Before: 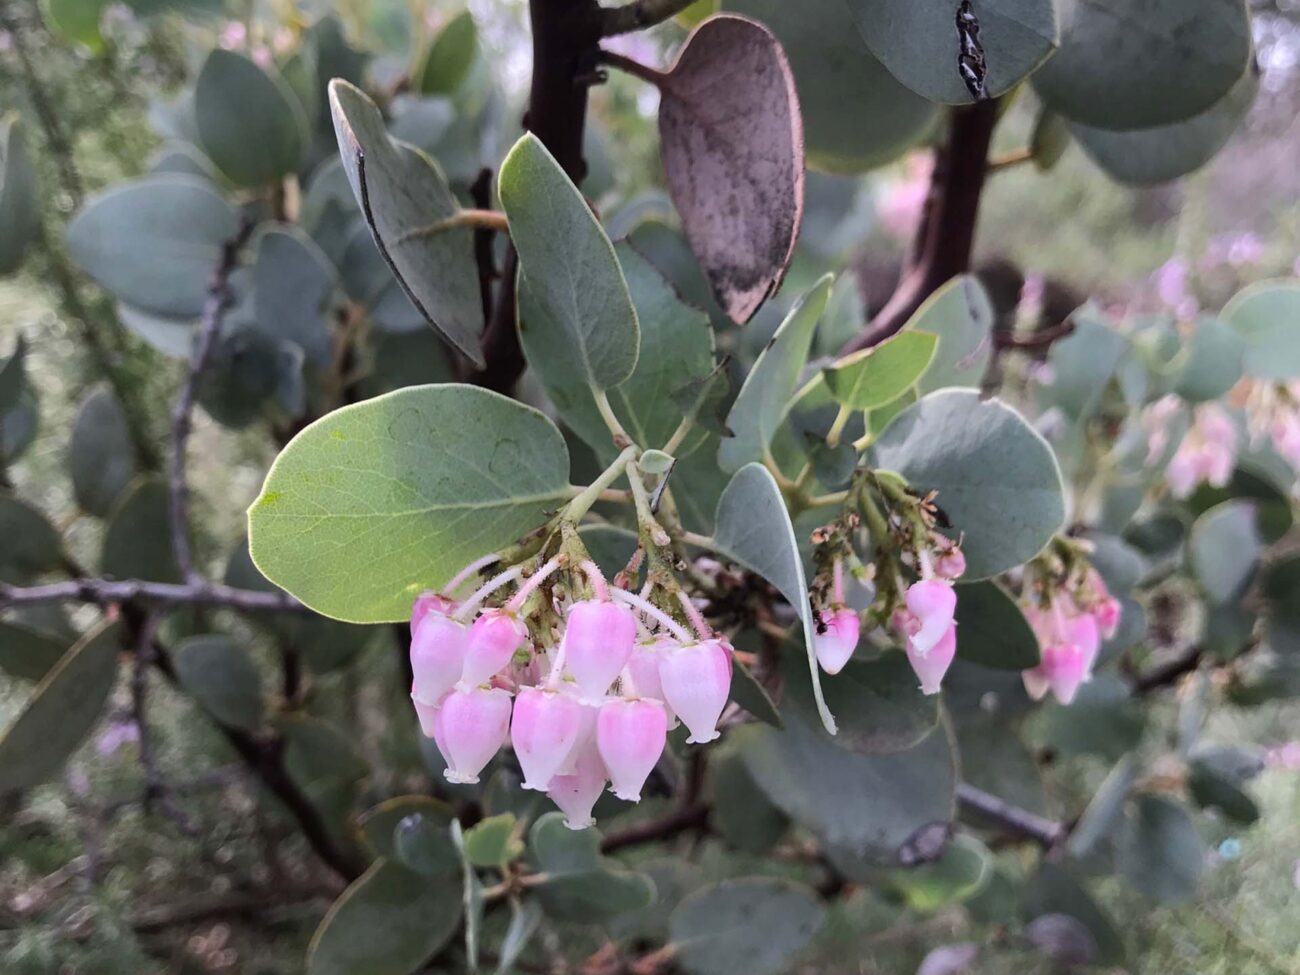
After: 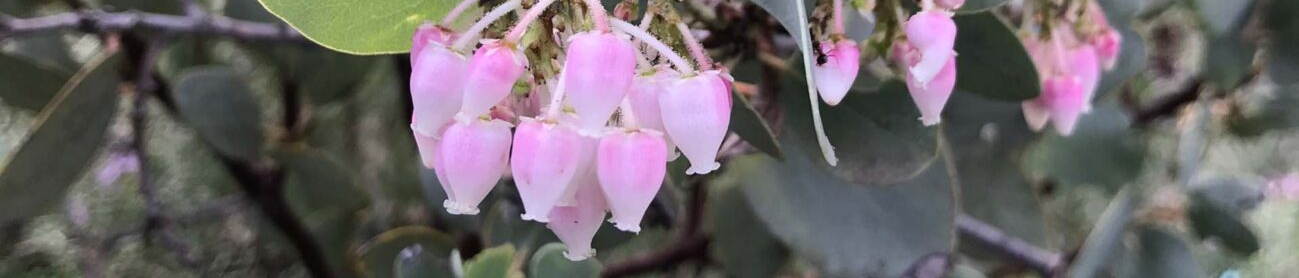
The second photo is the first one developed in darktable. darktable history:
tone equalizer: on, module defaults
crop and rotate: top 58.502%, bottom 12.899%
